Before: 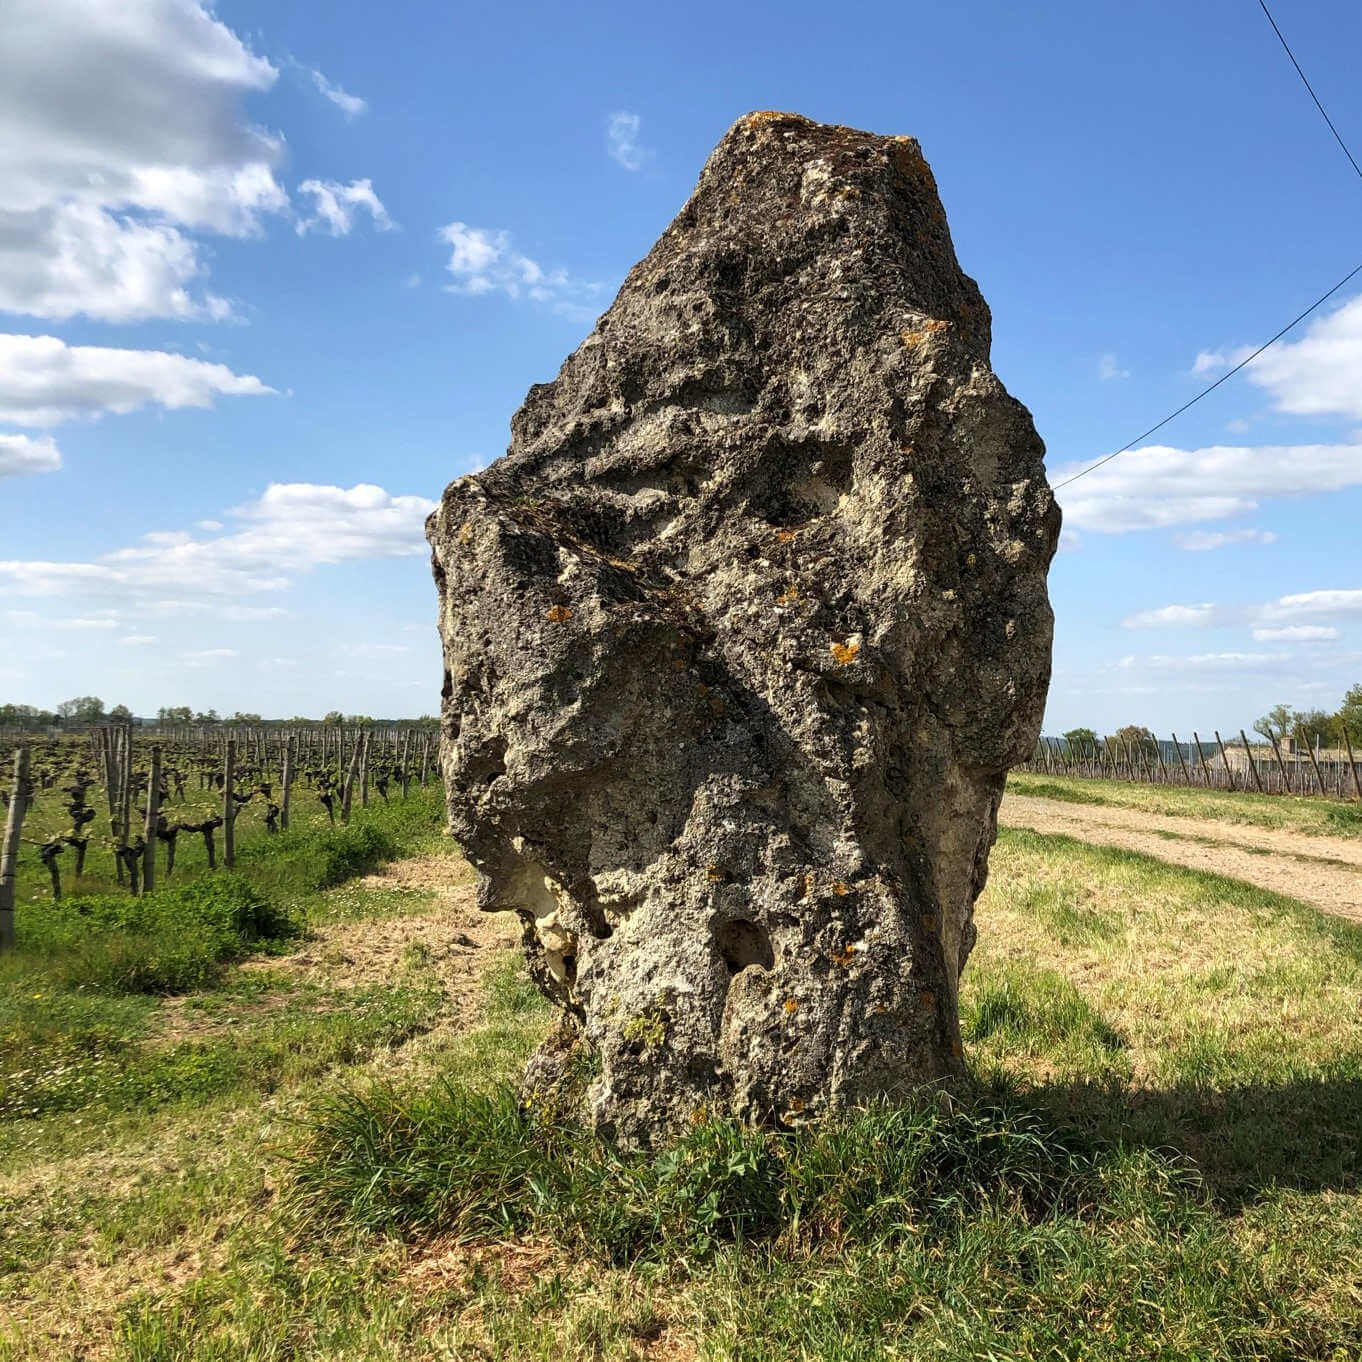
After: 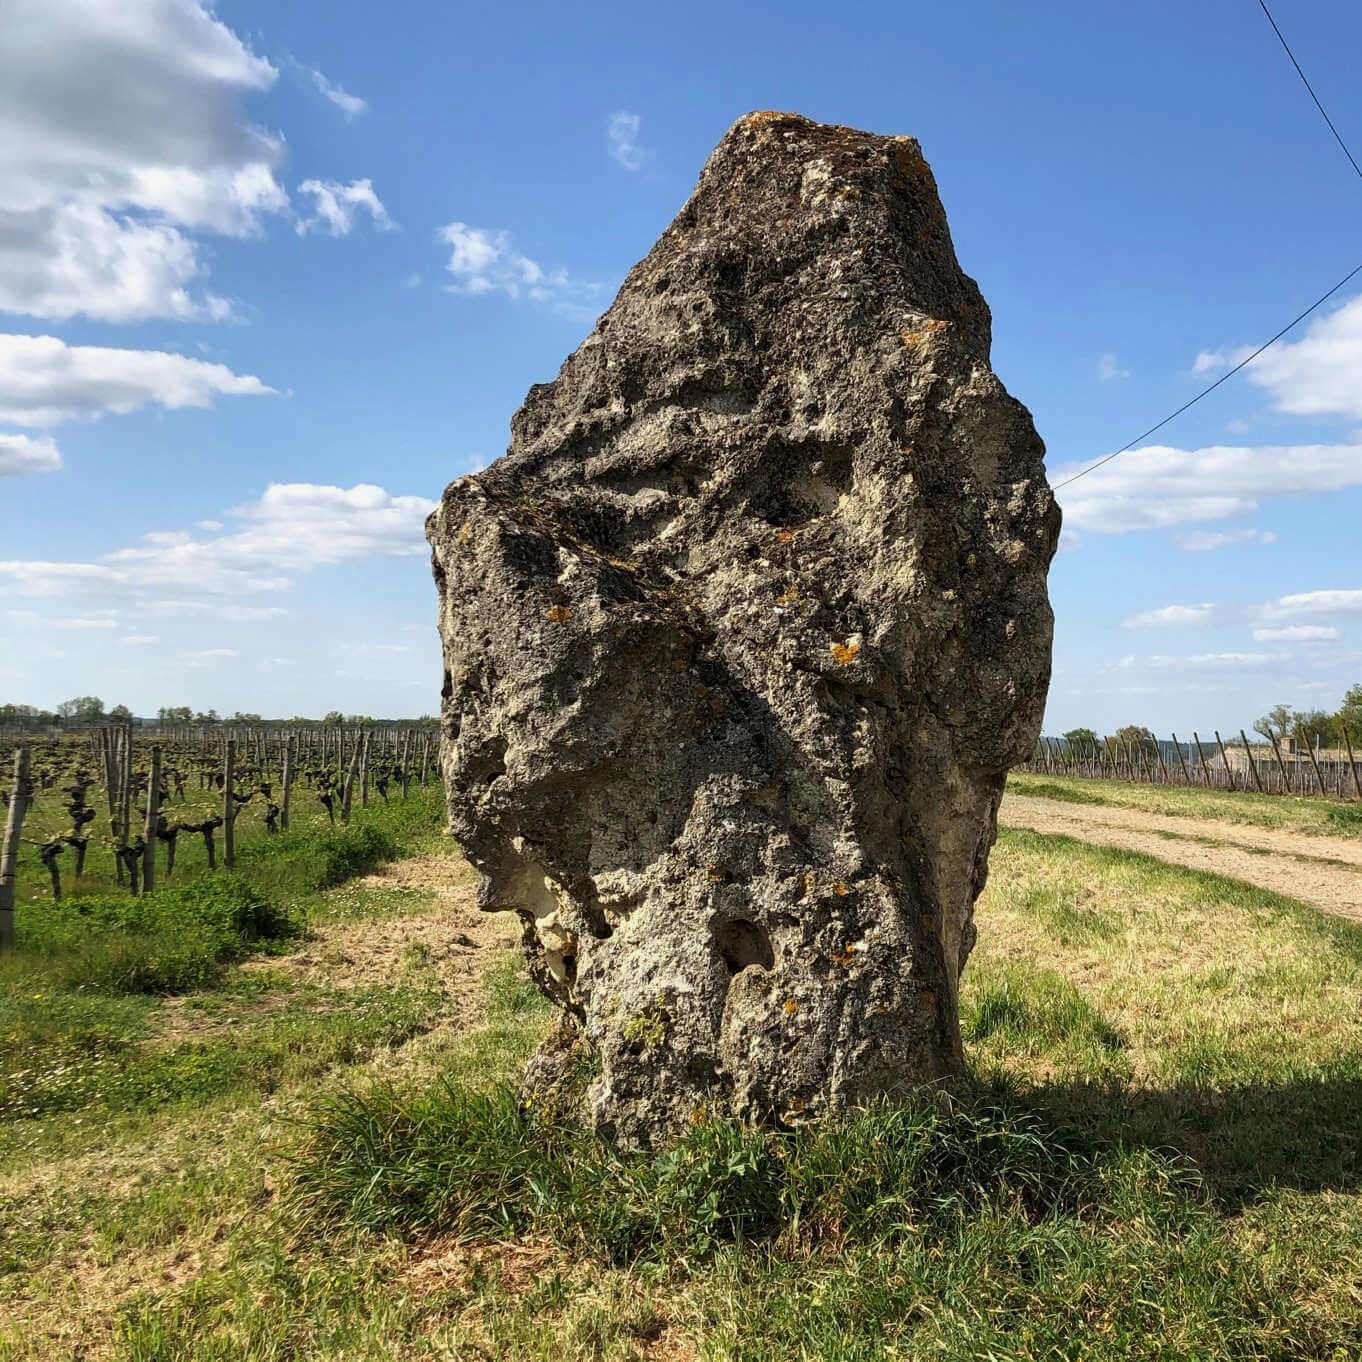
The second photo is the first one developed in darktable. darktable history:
white balance: emerald 1
exposure: exposure -0.116 EV, compensate exposure bias true, compensate highlight preservation false
